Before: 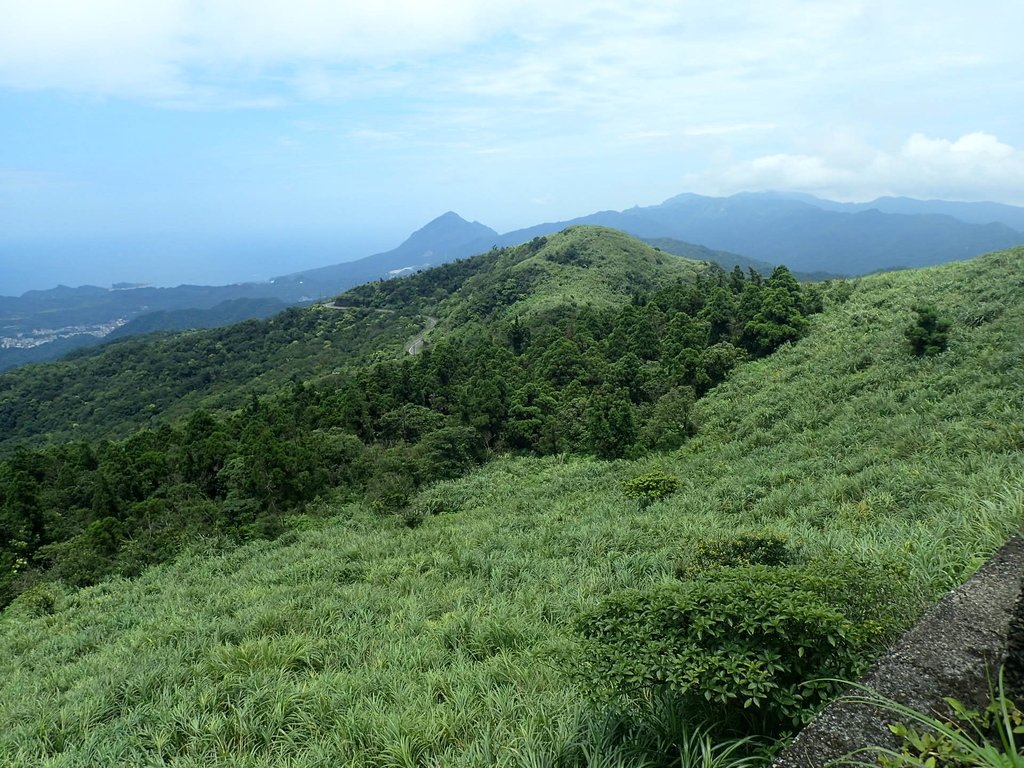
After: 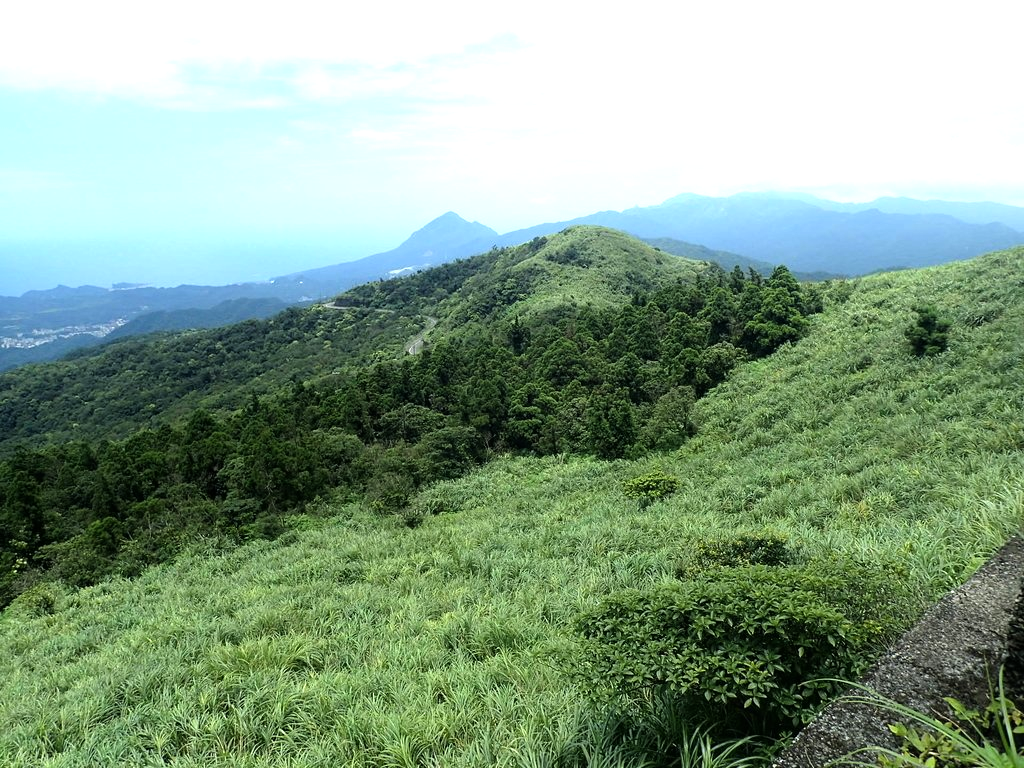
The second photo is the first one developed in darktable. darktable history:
tone equalizer: -8 EV -0.767 EV, -7 EV -0.705 EV, -6 EV -0.586 EV, -5 EV -0.393 EV, -3 EV 0.382 EV, -2 EV 0.6 EV, -1 EV 0.696 EV, +0 EV 0.778 EV
